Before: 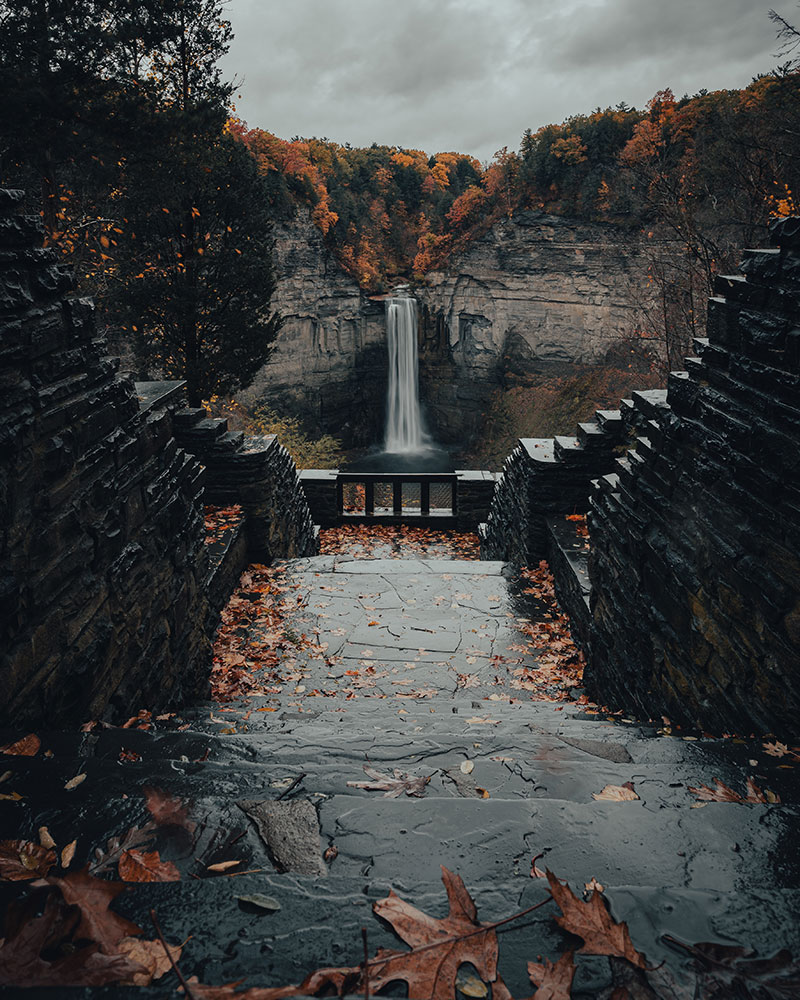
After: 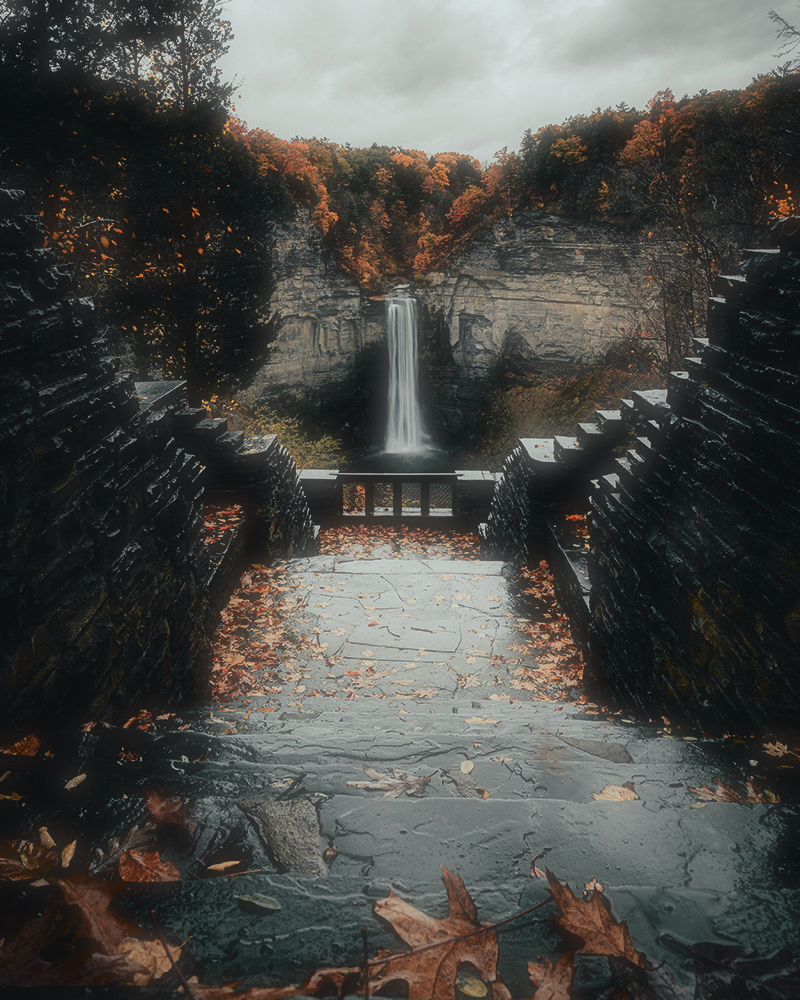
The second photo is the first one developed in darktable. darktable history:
exposure: compensate exposure bias true, compensate highlight preservation false
contrast brightness saturation: contrast 0.04, saturation 0.07
soften: size 60.24%, saturation 65.46%, brightness 0.506 EV, mix 25.7%
tone curve: curves: ch0 [(0.003, 0.029) (0.037, 0.036) (0.149, 0.117) (0.297, 0.318) (0.422, 0.474) (0.531, 0.6) (0.743, 0.809) (0.877, 0.901) (1, 0.98)]; ch1 [(0, 0) (0.305, 0.325) (0.453, 0.437) (0.482, 0.479) (0.501, 0.5) (0.506, 0.503) (0.567, 0.572) (0.605, 0.608) (0.668, 0.69) (1, 1)]; ch2 [(0, 0) (0.313, 0.306) (0.4, 0.399) (0.45, 0.48) (0.499, 0.502) (0.512, 0.523) (0.57, 0.595) (0.653, 0.662) (1, 1)], color space Lab, independent channels, preserve colors none
